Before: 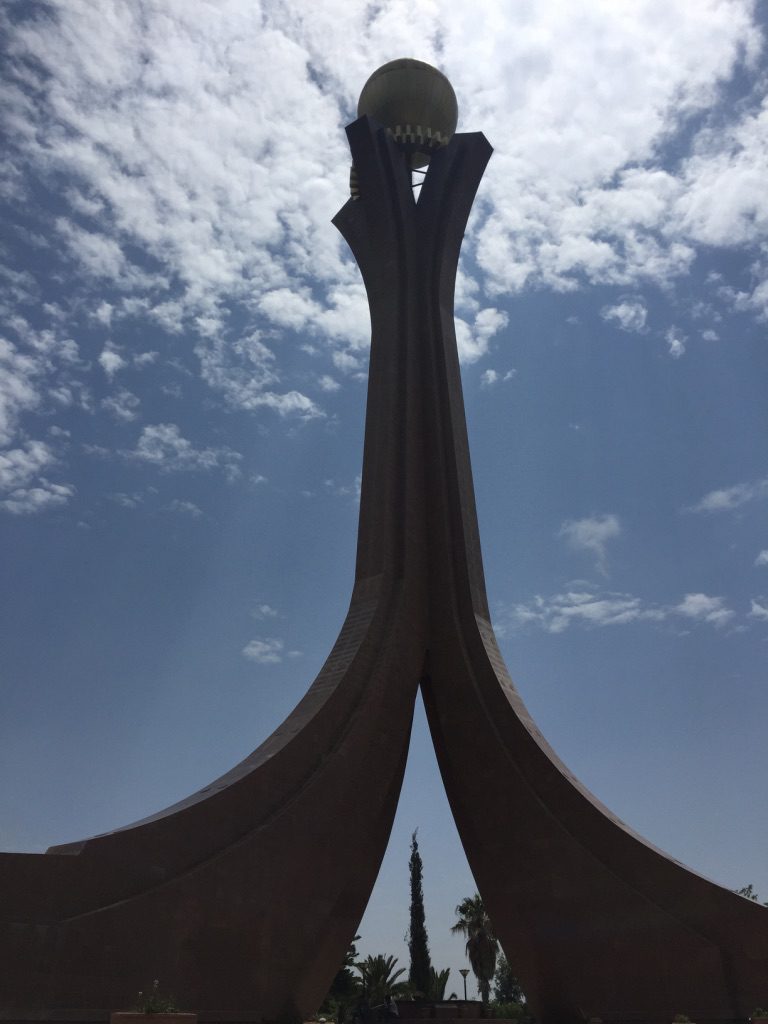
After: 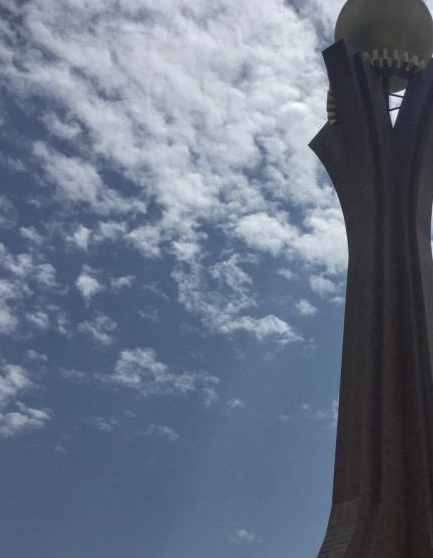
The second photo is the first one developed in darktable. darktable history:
shadows and highlights: on, module defaults
contrast brightness saturation: saturation -0.064
crop and rotate: left 3.025%, top 7.509%, right 40.522%, bottom 37.954%
local contrast: highlights 88%, shadows 80%
